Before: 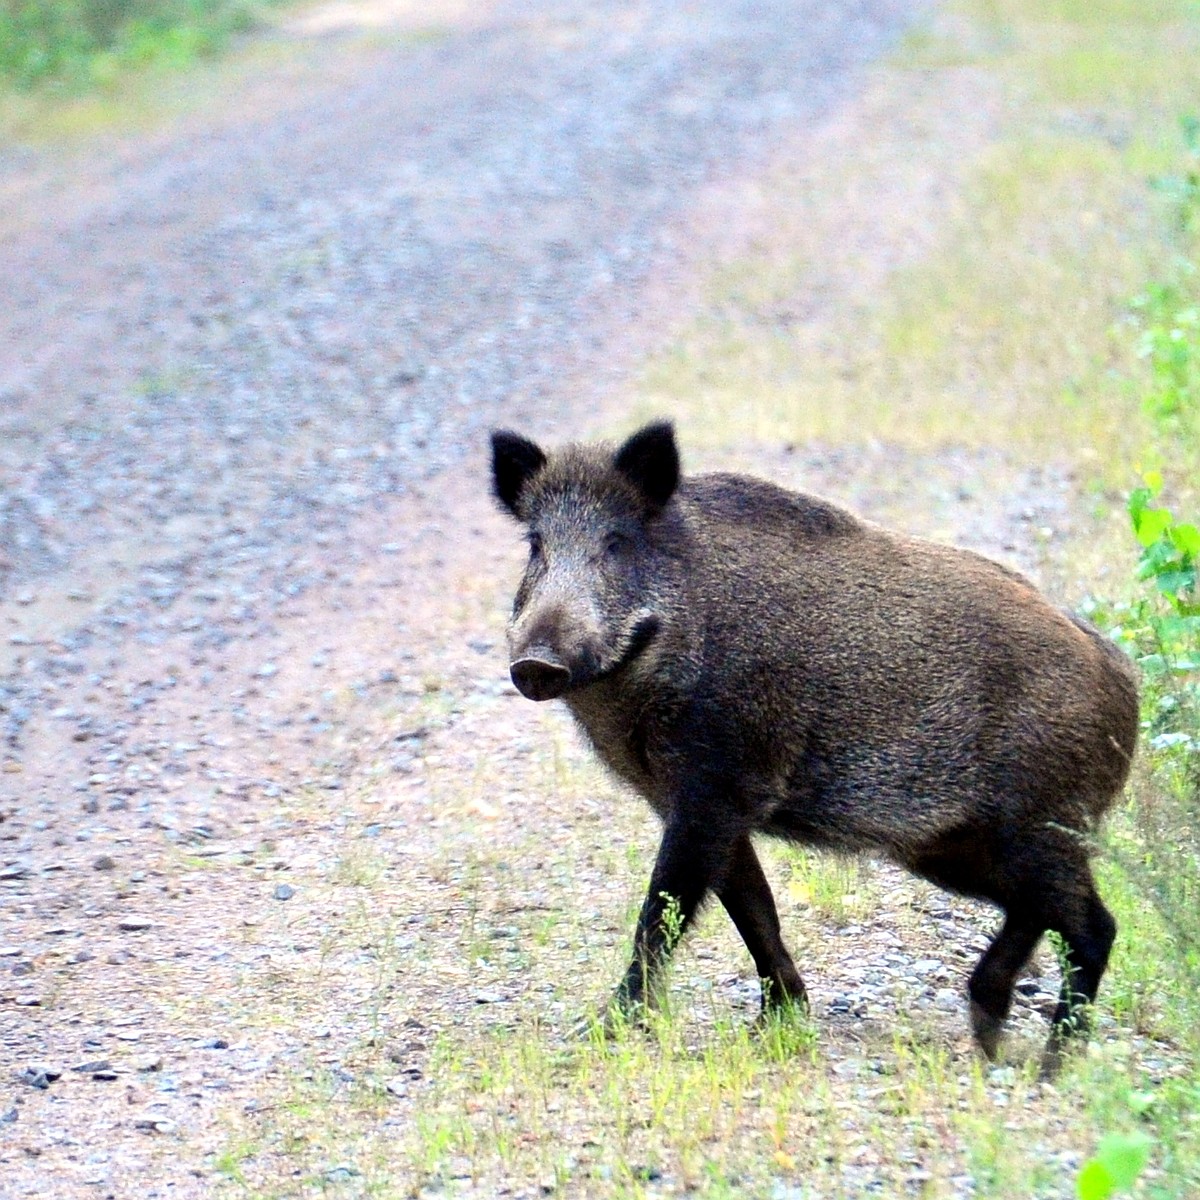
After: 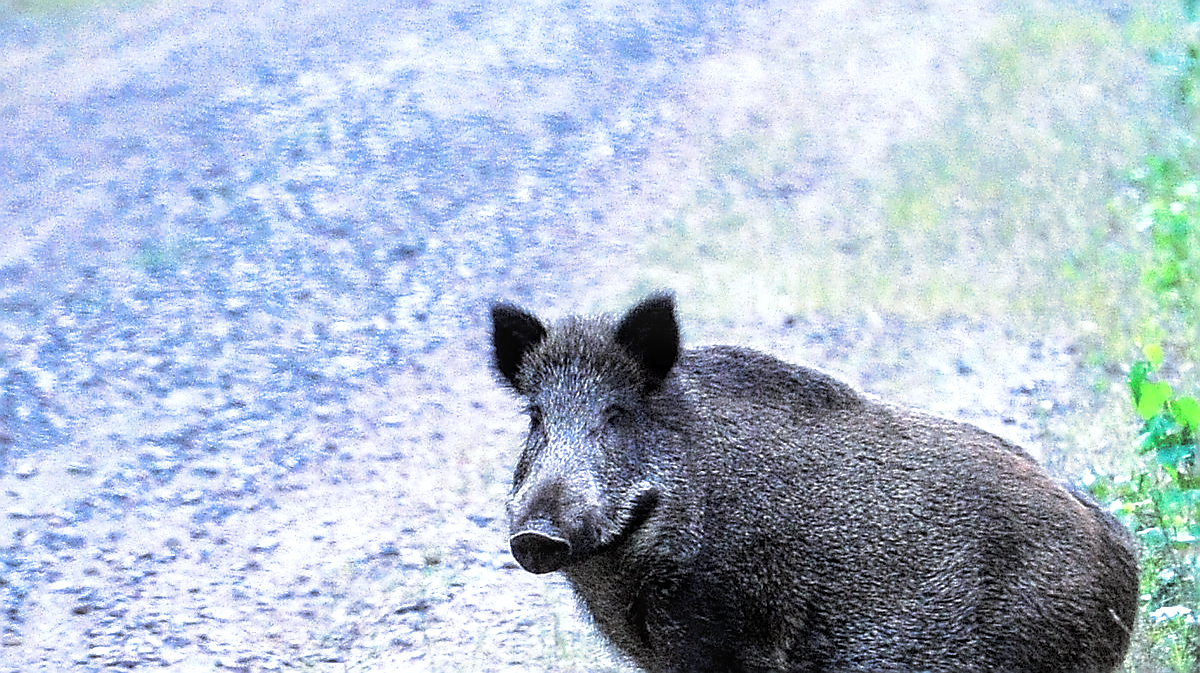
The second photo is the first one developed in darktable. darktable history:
local contrast: detail 130%
sharpen: radius 1.4, amount 1.25, threshold 0.7
split-toning: shadows › hue 43.2°, shadows › saturation 0, highlights › hue 50.4°, highlights › saturation 1
crop and rotate: top 10.605%, bottom 33.274%
color calibration: illuminant custom, x 0.39, y 0.392, temperature 3856.94 K
